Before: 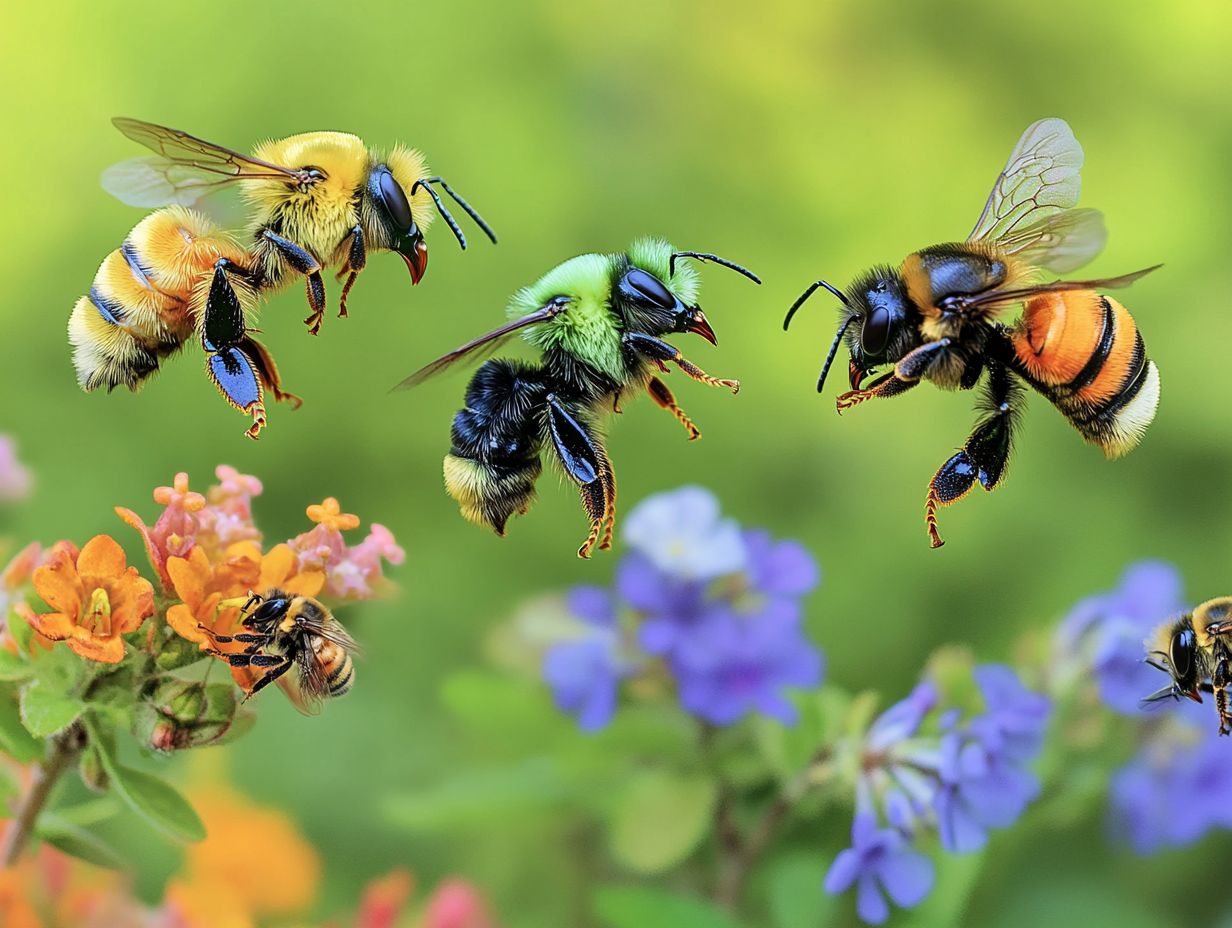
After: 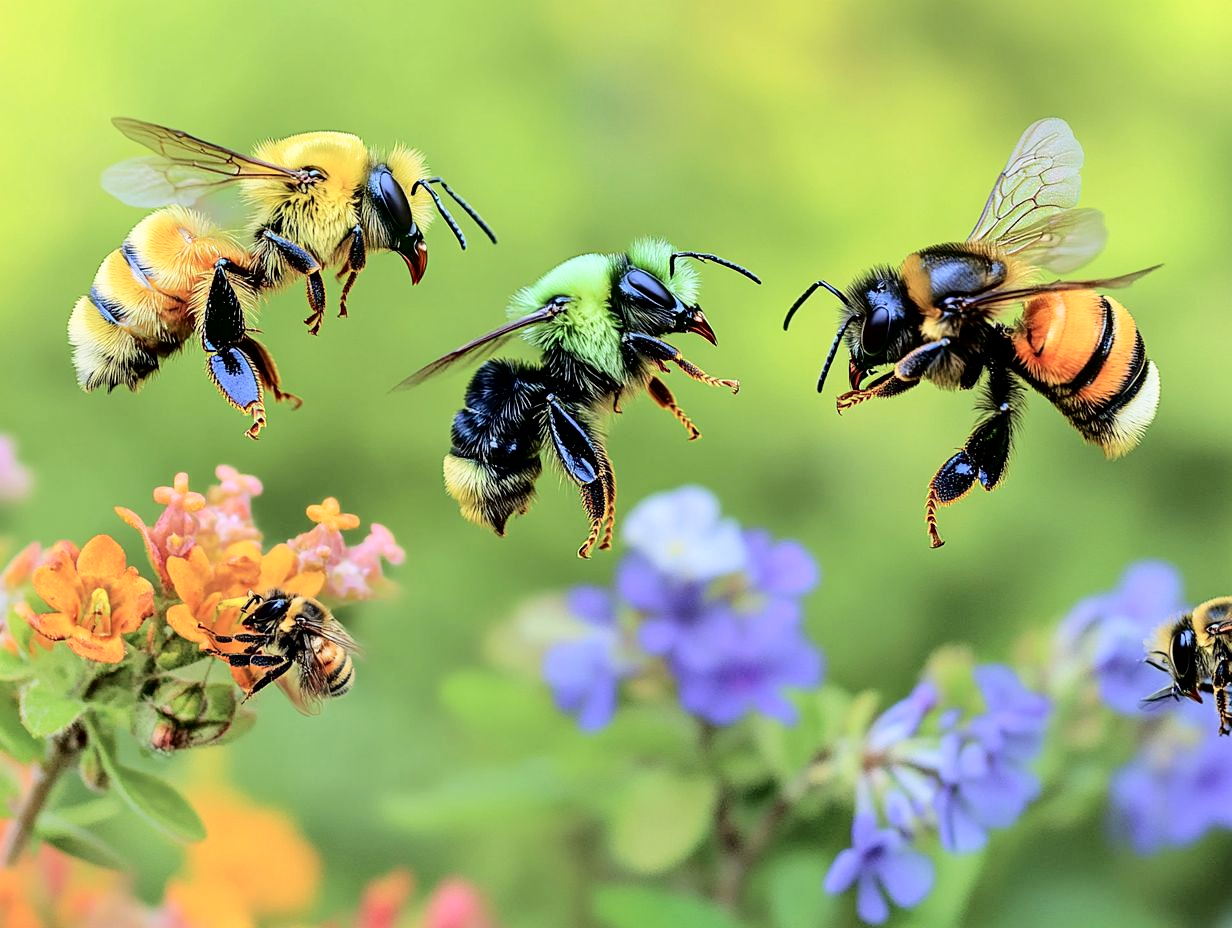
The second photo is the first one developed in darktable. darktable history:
tone curve: curves: ch0 [(0, 0) (0.003, 0) (0.011, 0.001) (0.025, 0.003) (0.044, 0.005) (0.069, 0.012) (0.1, 0.023) (0.136, 0.039) (0.177, 0.088) (0.224, 0.15) (0.277, 0.239) (0.335, 0.334) (0.399, 0.43) (0.468, 0.526) (0.543, 0.621) (0.623, 0.711) (0.709, 0.791) (0.801, 0.87) (0.898, 0.949) (1, 1)], color space Lab, independent channels, preserve colors none
